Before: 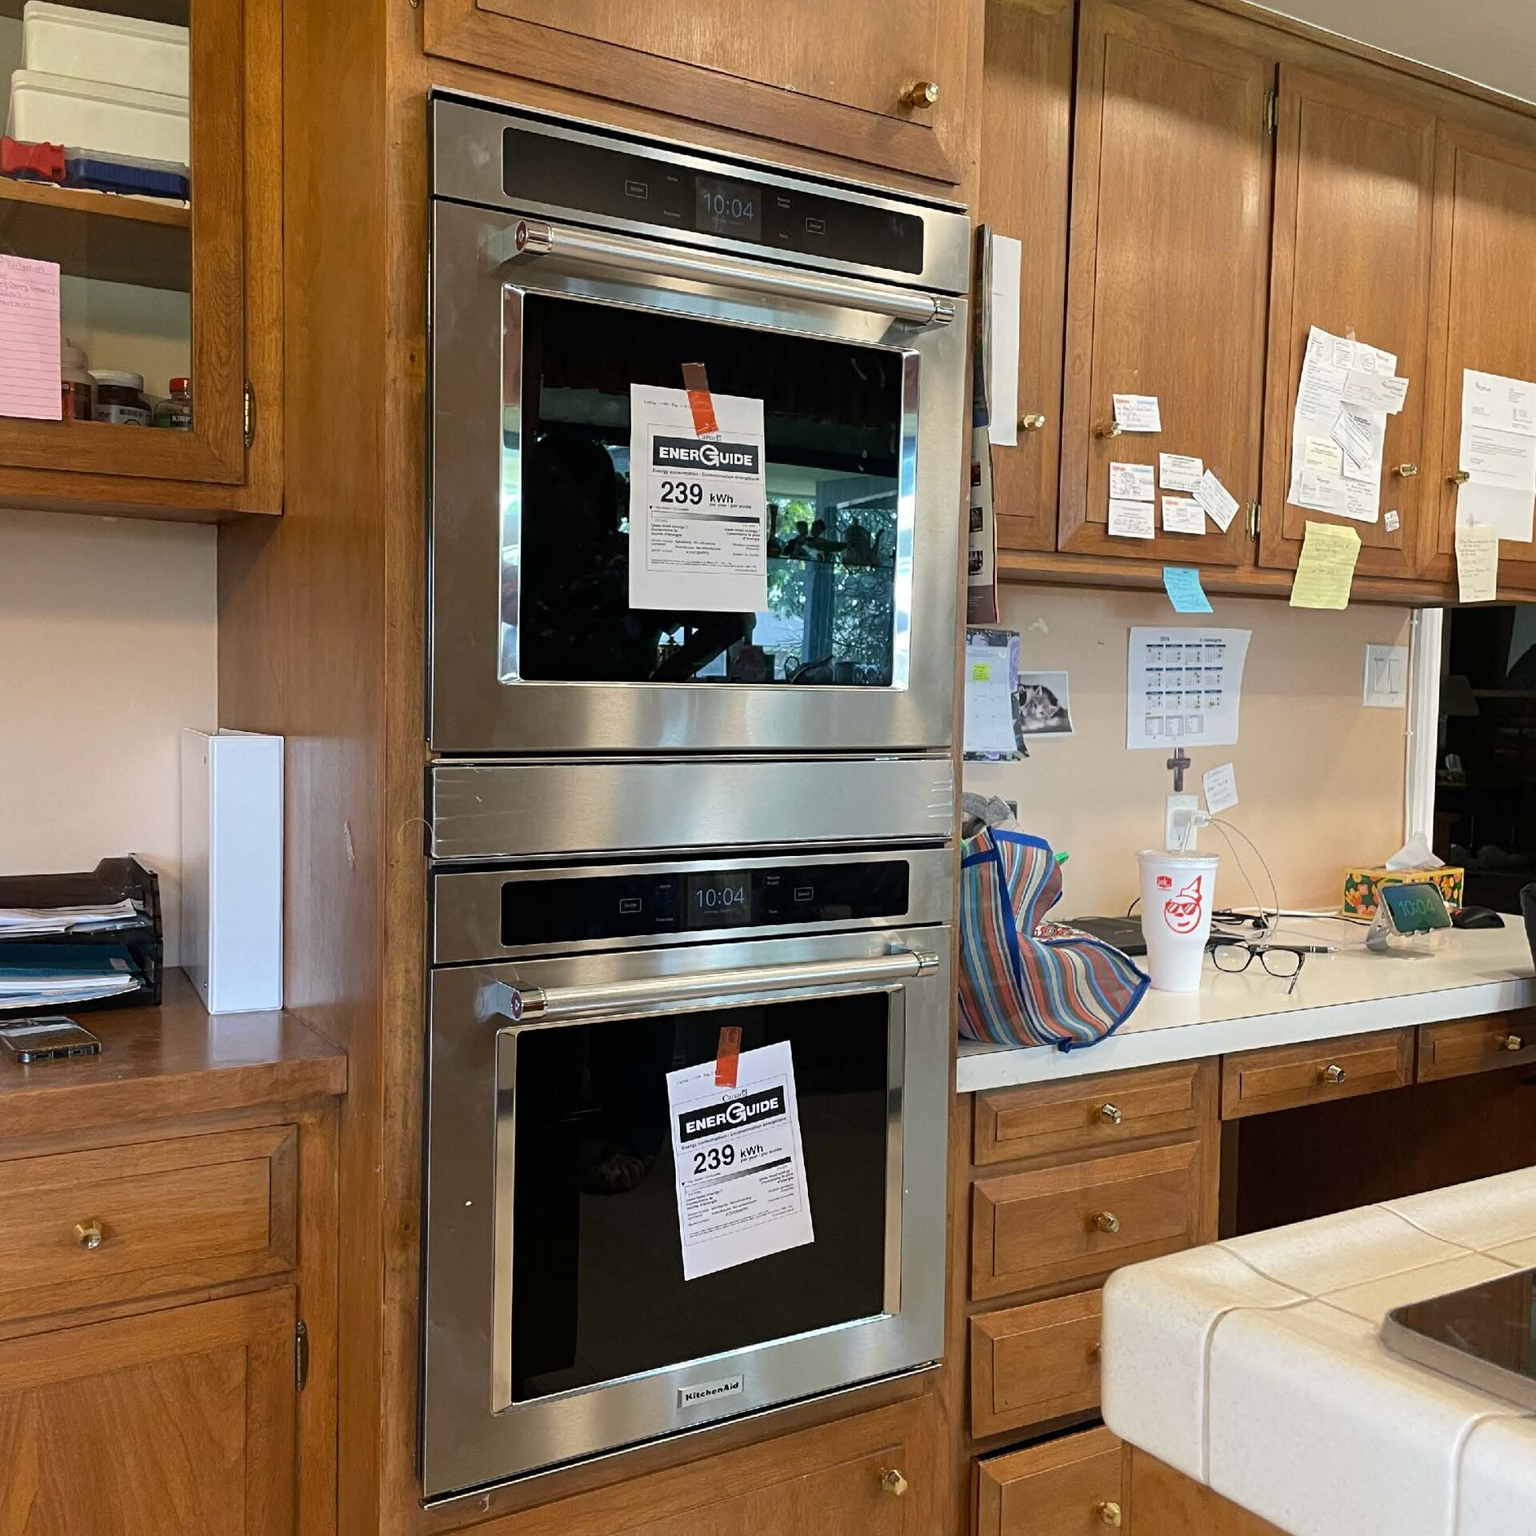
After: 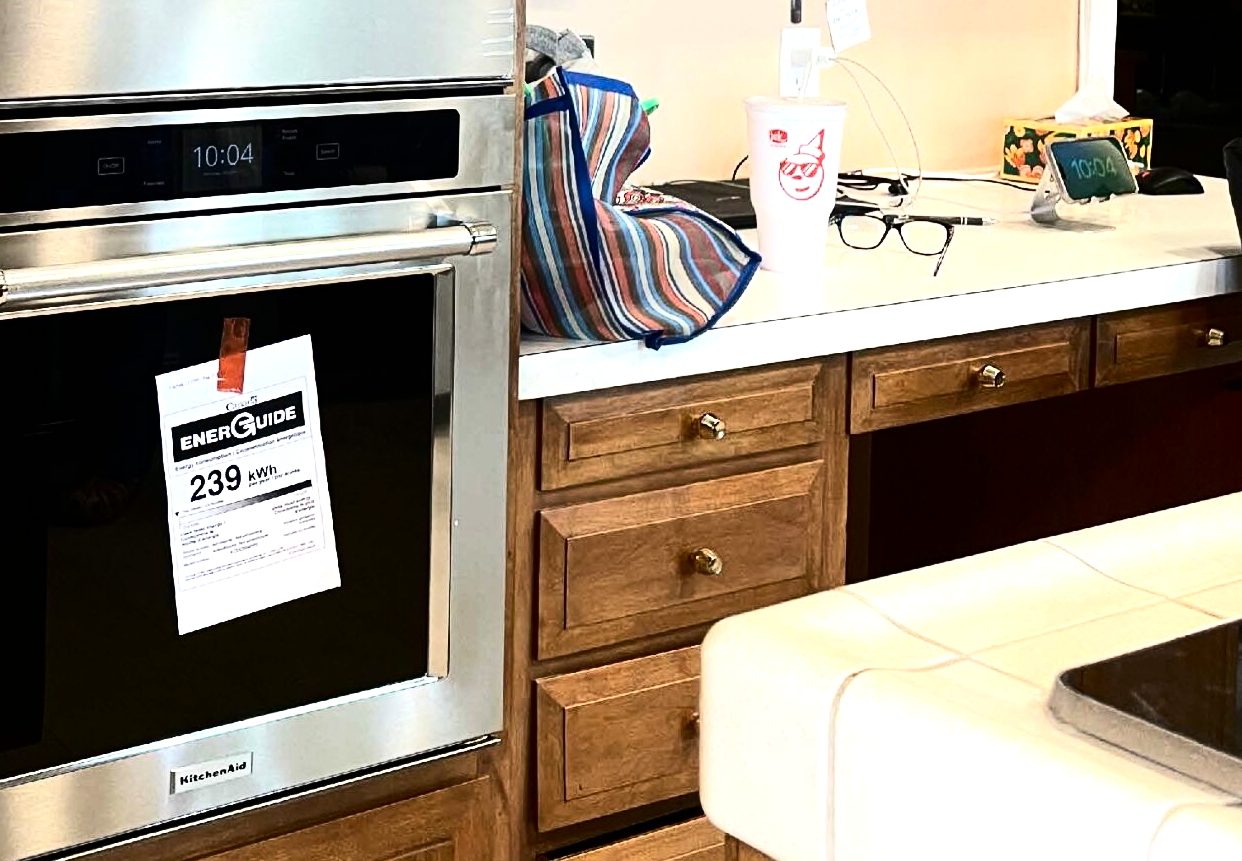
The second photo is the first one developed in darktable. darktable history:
exposure: exposure 0.152 EV, compensate highlight preservation false
contrast brightness saturation: contrast 0.28
crop and rotate: left 35.28%, top 50.316%, bottom 4.821%
tone equalizer: -8 EV -0.736 EV, -7 EV -0.675 EV, -6 EV -0.622 EV, -5 EV -0.374 EV, -3 EV 0.374 EV, -2 EV 0.6 EV, -1 EV 0.685 EV, +0 EV 0.734 EV, edges refinement/feathering 500, mask exposure compensation -1.57 EV, preserve details no
